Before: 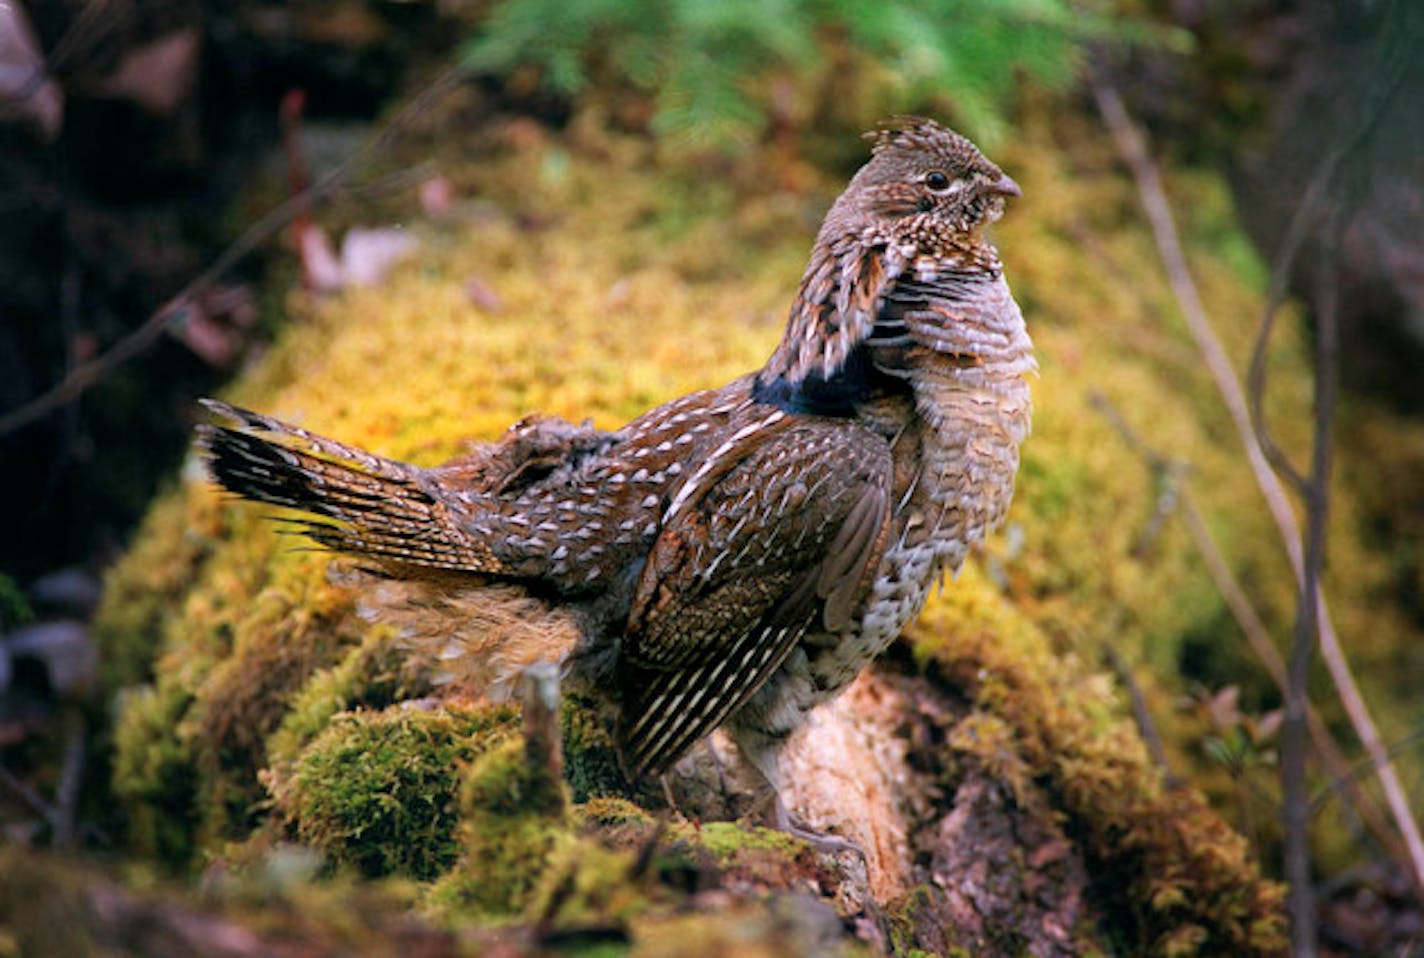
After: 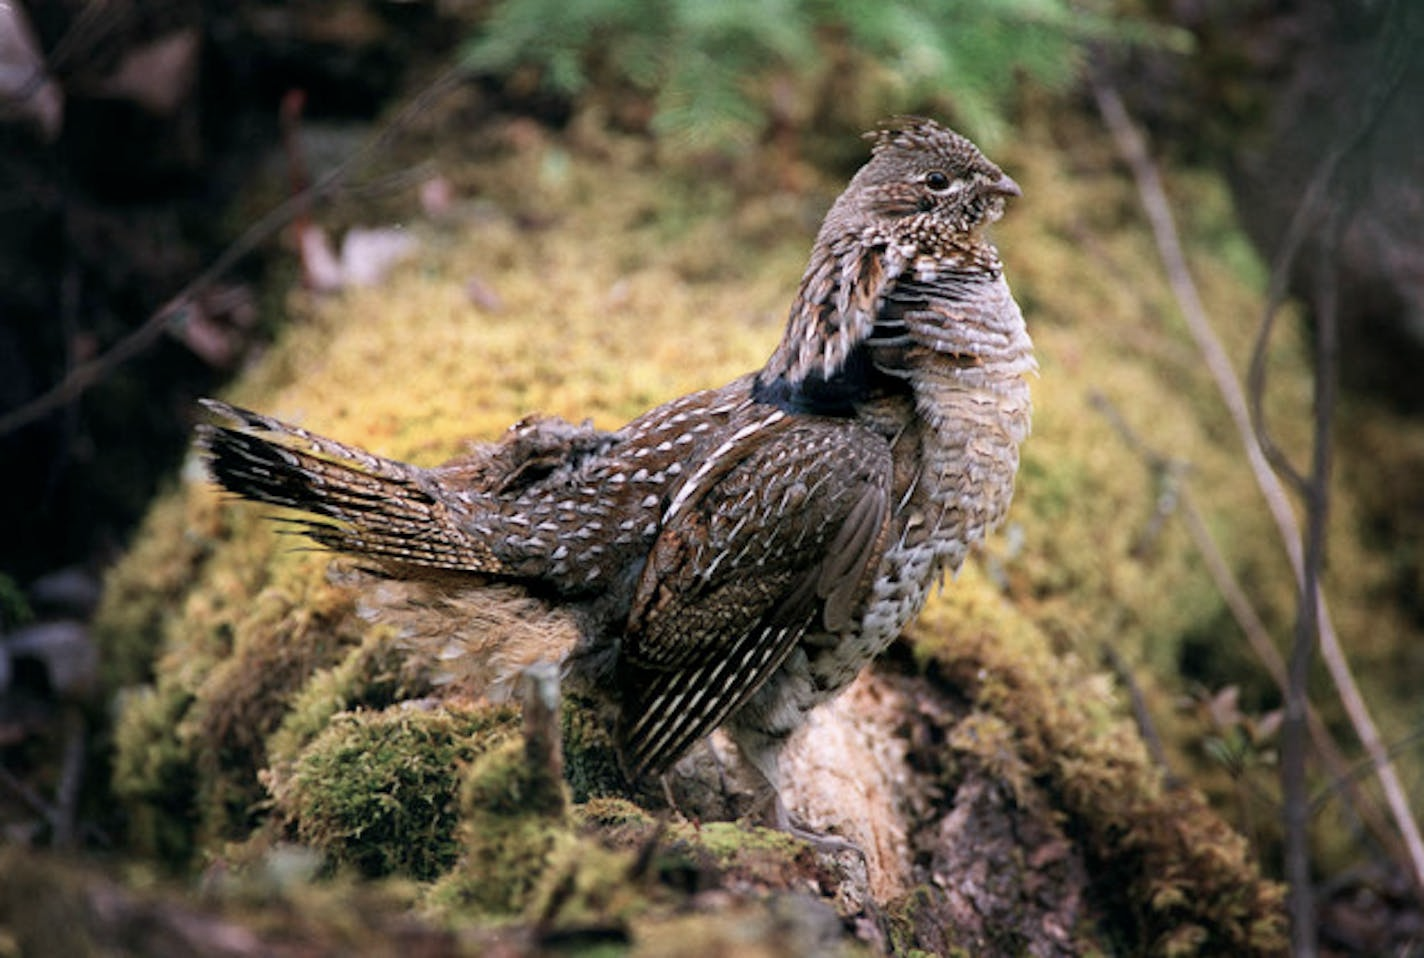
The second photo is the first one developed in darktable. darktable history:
contrast brightness saturation: contrast 0.098, saturation -0.366
